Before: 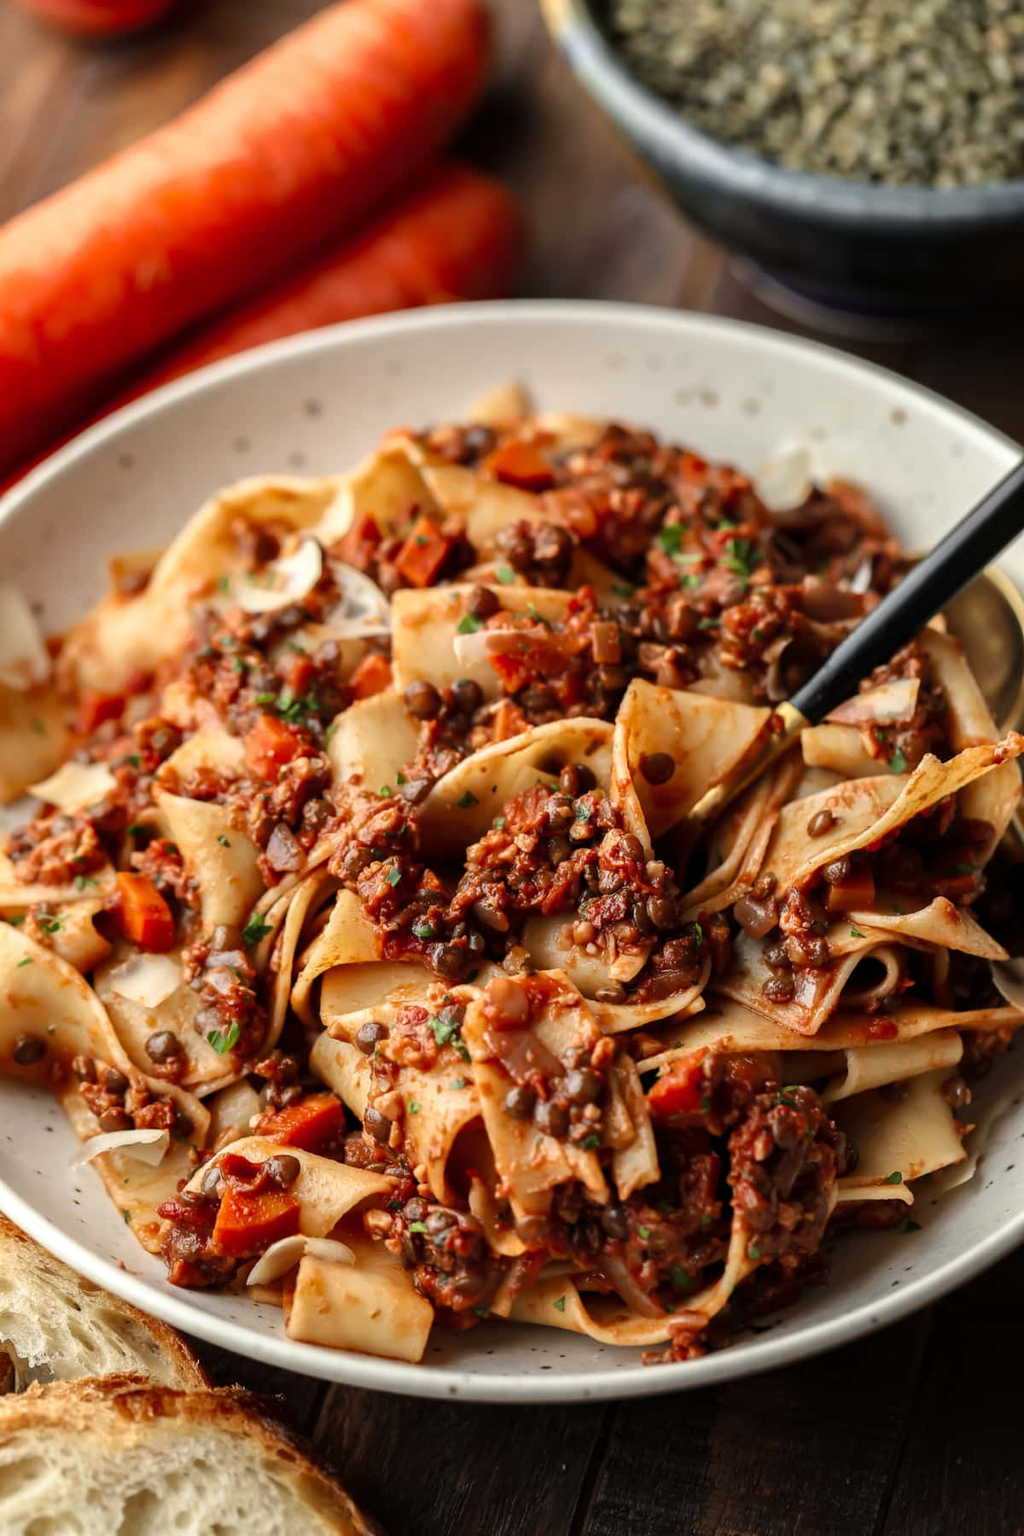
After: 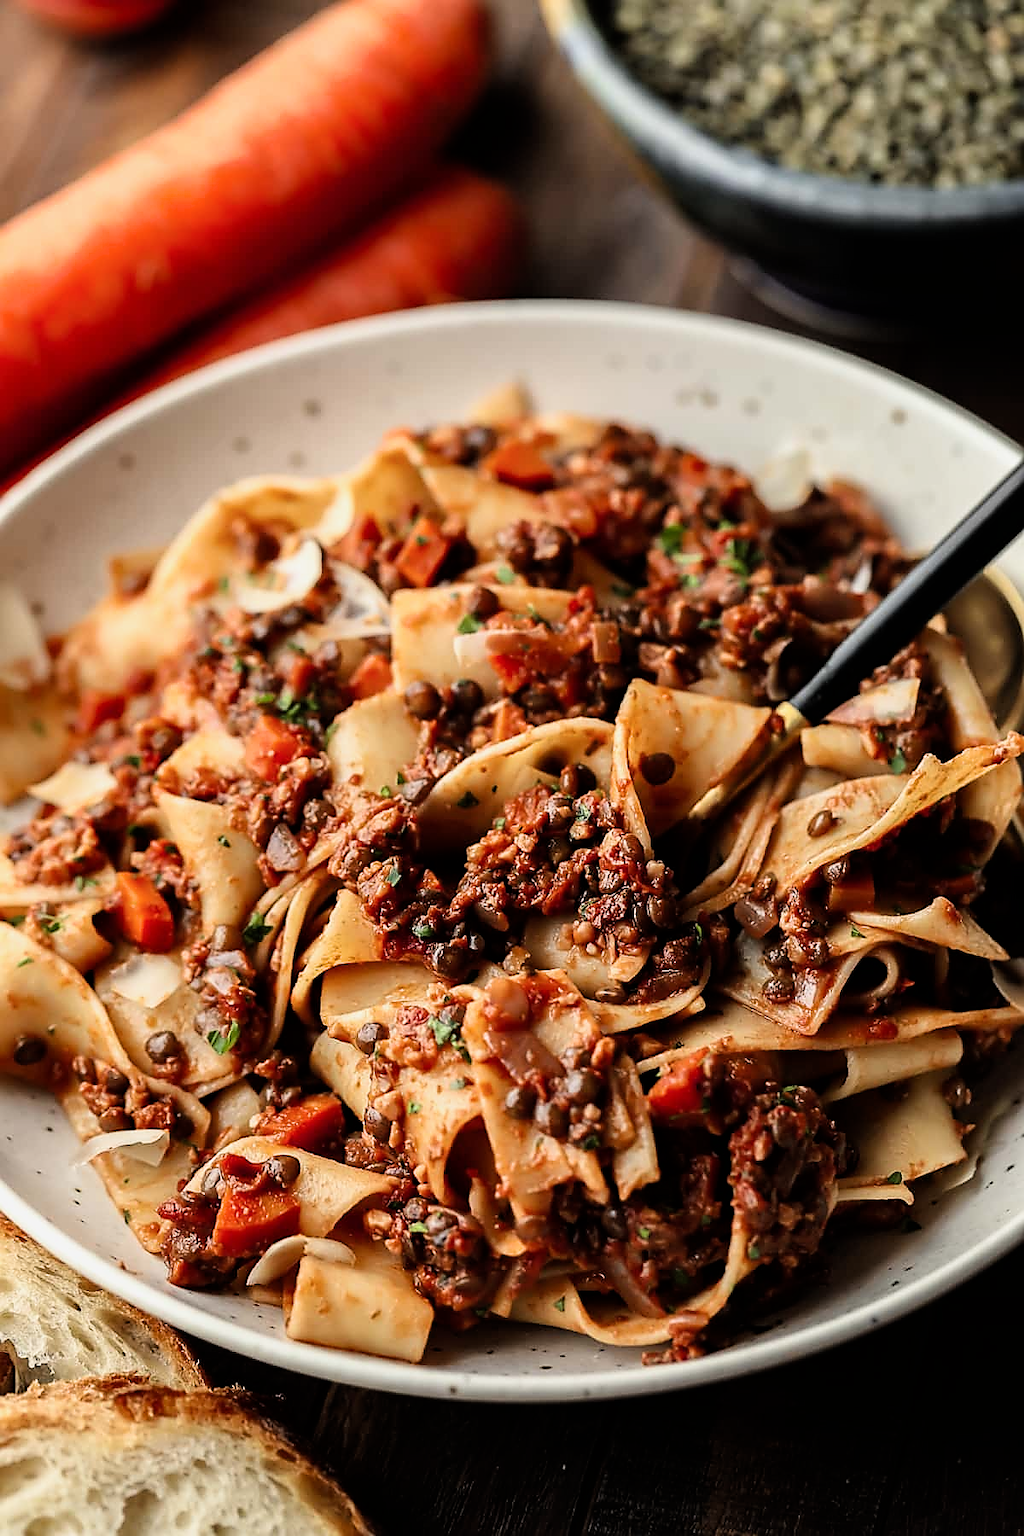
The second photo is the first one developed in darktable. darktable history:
sharpen: radius 1.4, amount 1.25, threshold 0.7
filmic rgb: black relative exposure -8.07 EV, white relative exposure 3 EV, hardness 5.35, contrast 1.25
